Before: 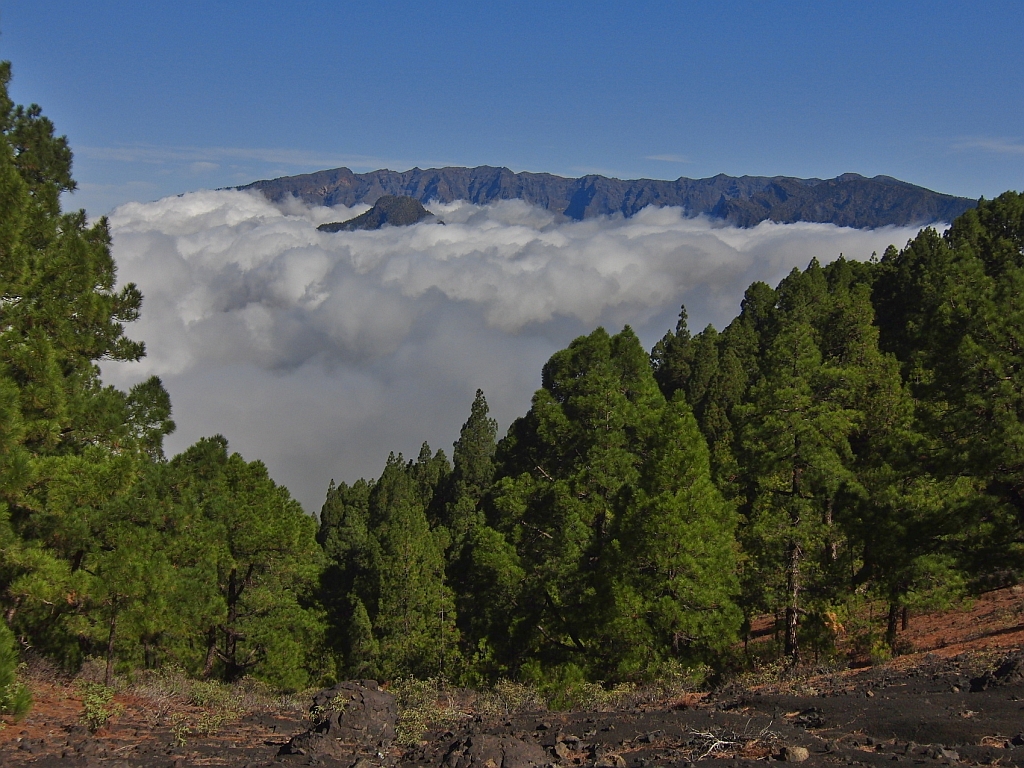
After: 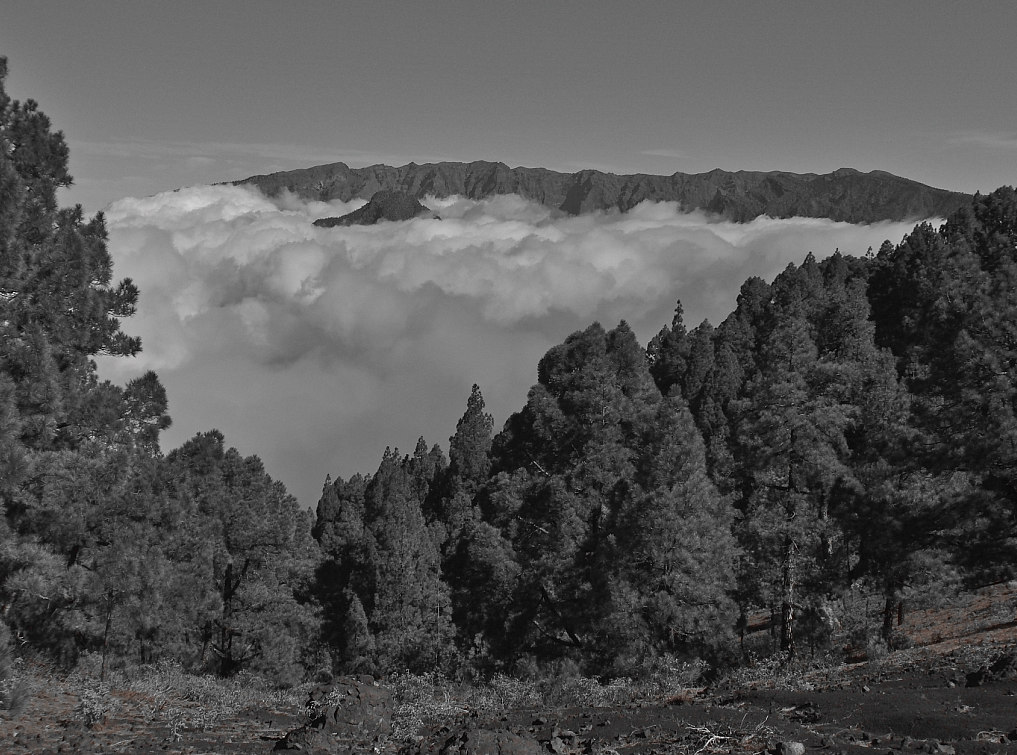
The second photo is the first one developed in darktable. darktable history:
color zones: curves: ch1 [(0, 0.006) (0.094, 0.285) (0.171, 0.001) (0.429, 0.001) (0.571, 0.003) (0.714, 0.004) (0.857, 0.004) (1, 0.006)]
crop: left 0.443%, top 0.653%, right 0.199%, bottom 0.922%
